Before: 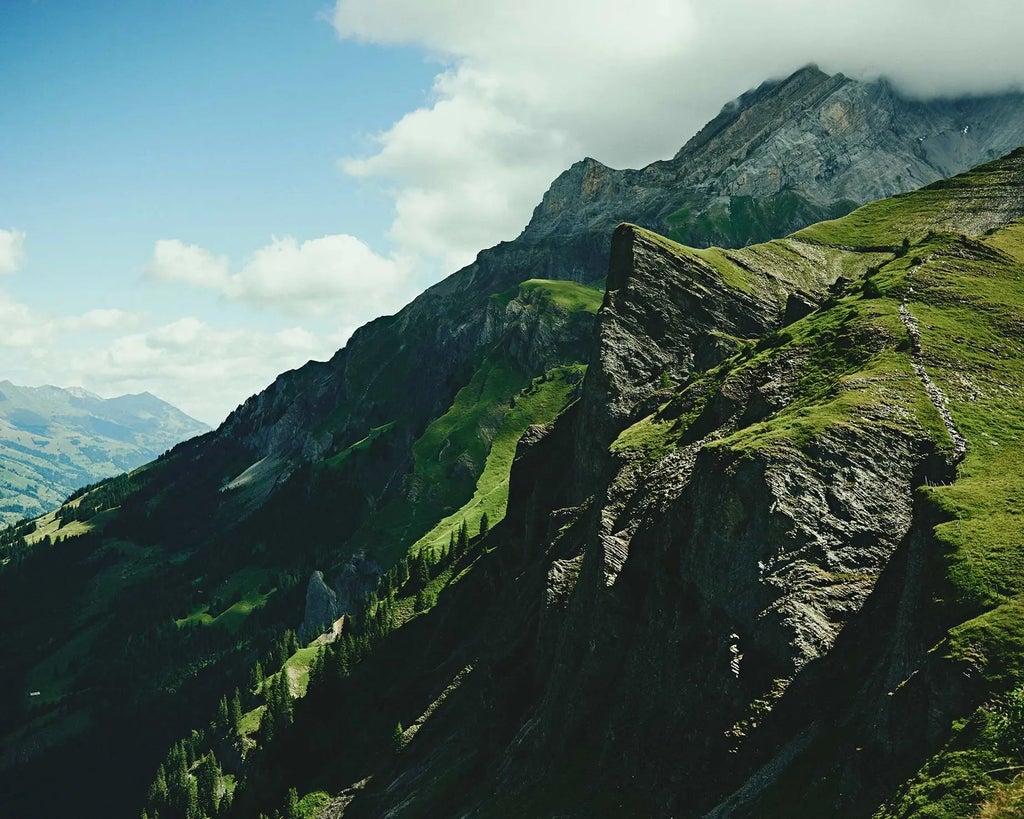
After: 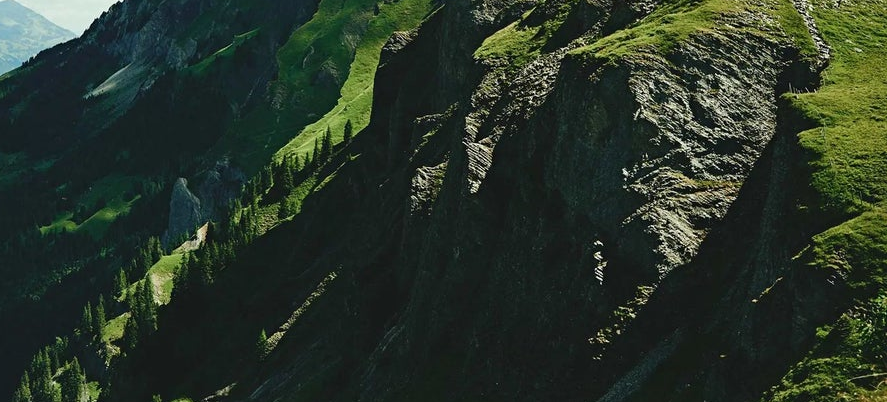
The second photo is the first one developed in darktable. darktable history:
crop and rotate: left 13.323%, top 47.986%, bottom 2.879%
